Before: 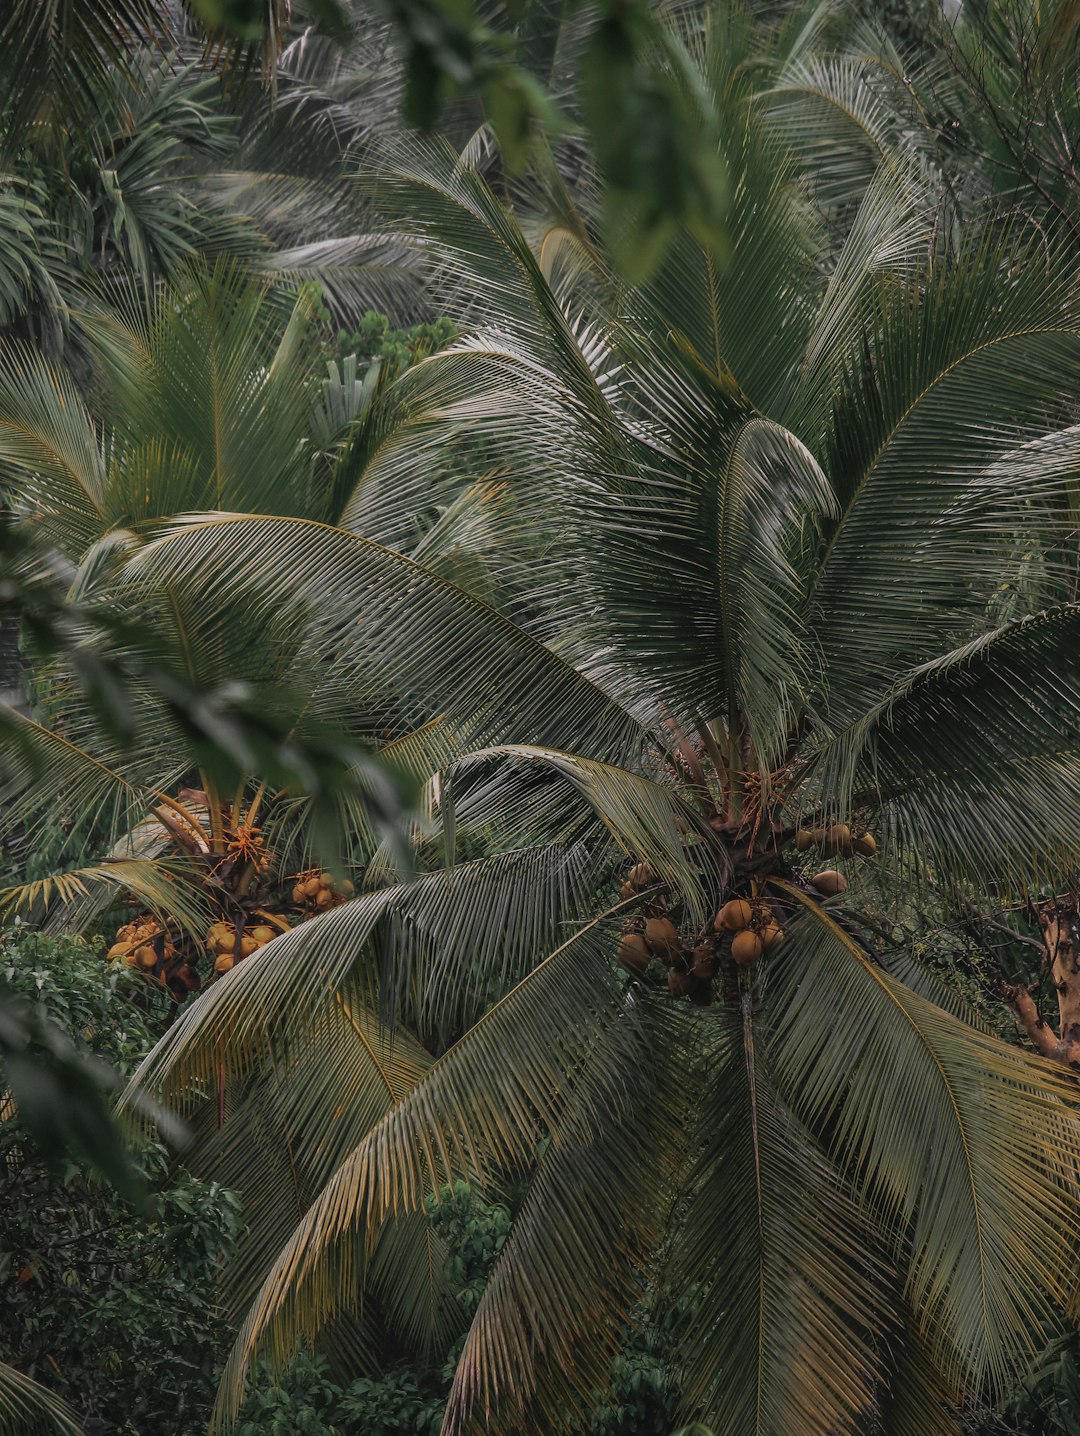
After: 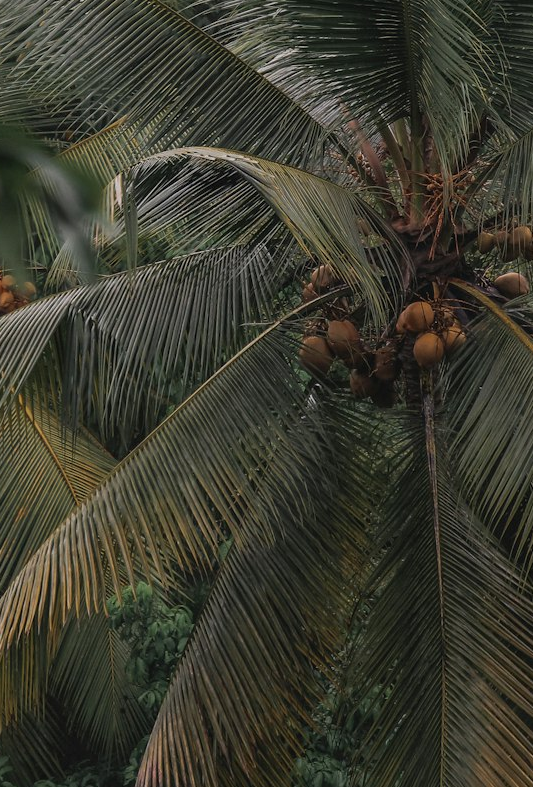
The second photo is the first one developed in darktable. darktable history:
crop: left 29.523%, top 41.694%, right 21.103%, bottom 3.474%
